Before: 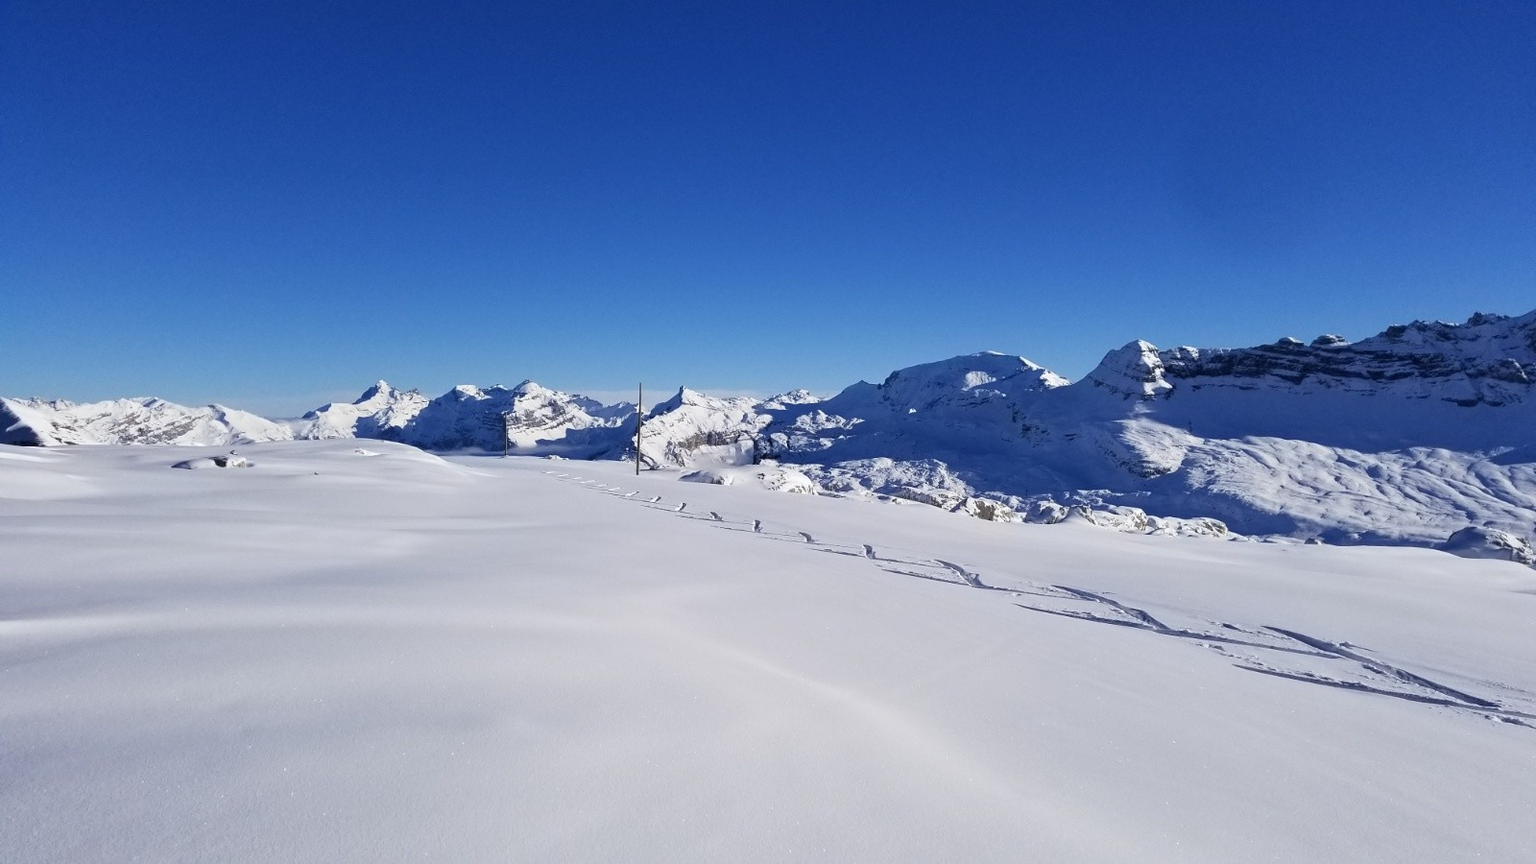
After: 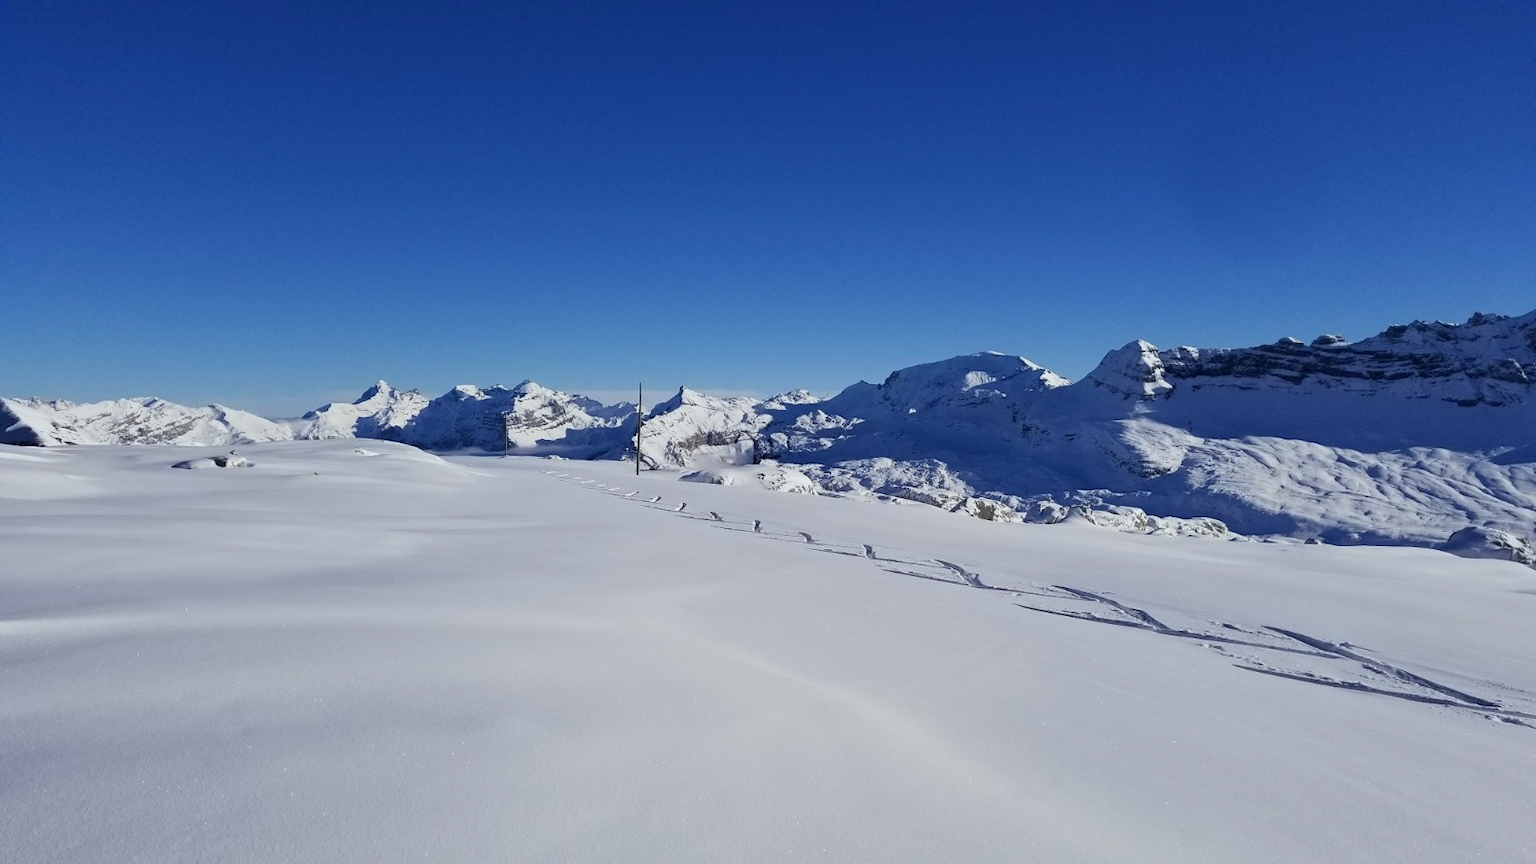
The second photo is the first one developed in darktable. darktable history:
white balance: red 0.978, blue 0.999
exposure: exposure -0.242 EV, compensate highlight preservation false
